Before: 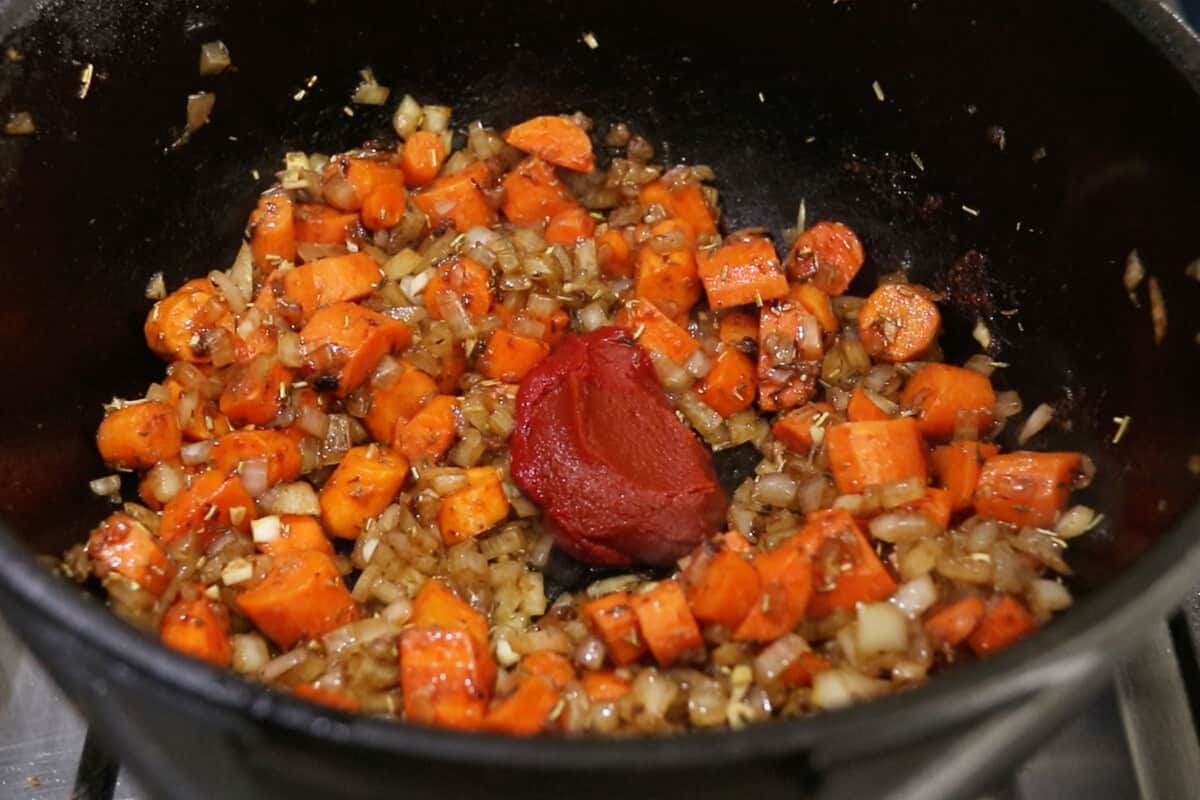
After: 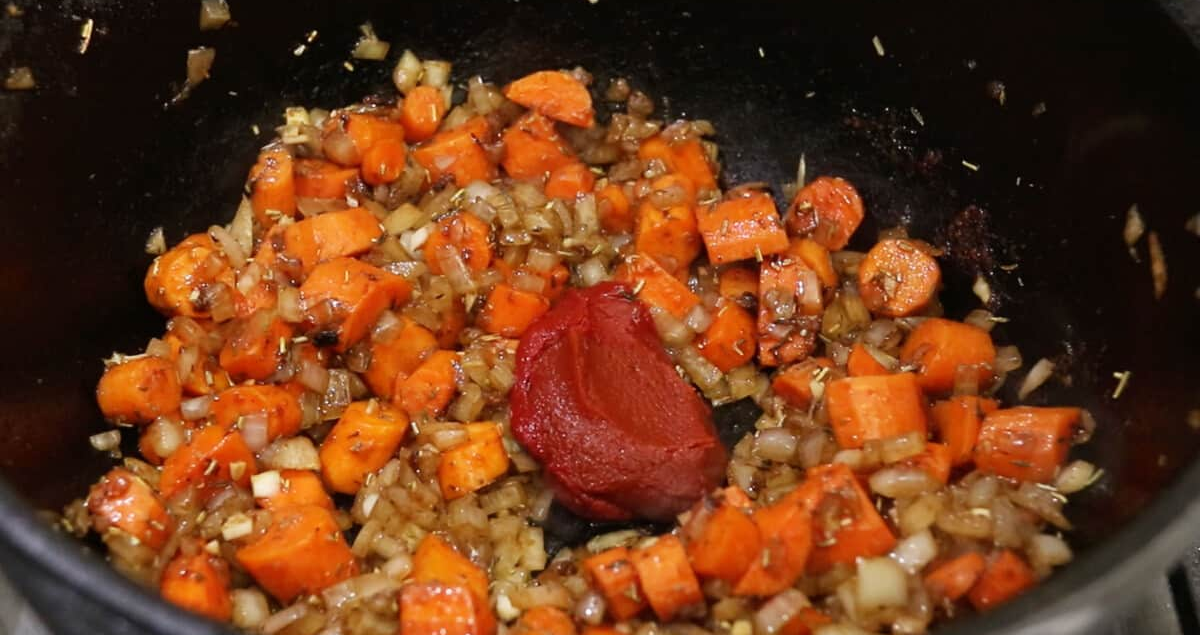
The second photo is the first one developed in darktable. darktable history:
crop and rotate: top 5.656%, bottom 14.848%
